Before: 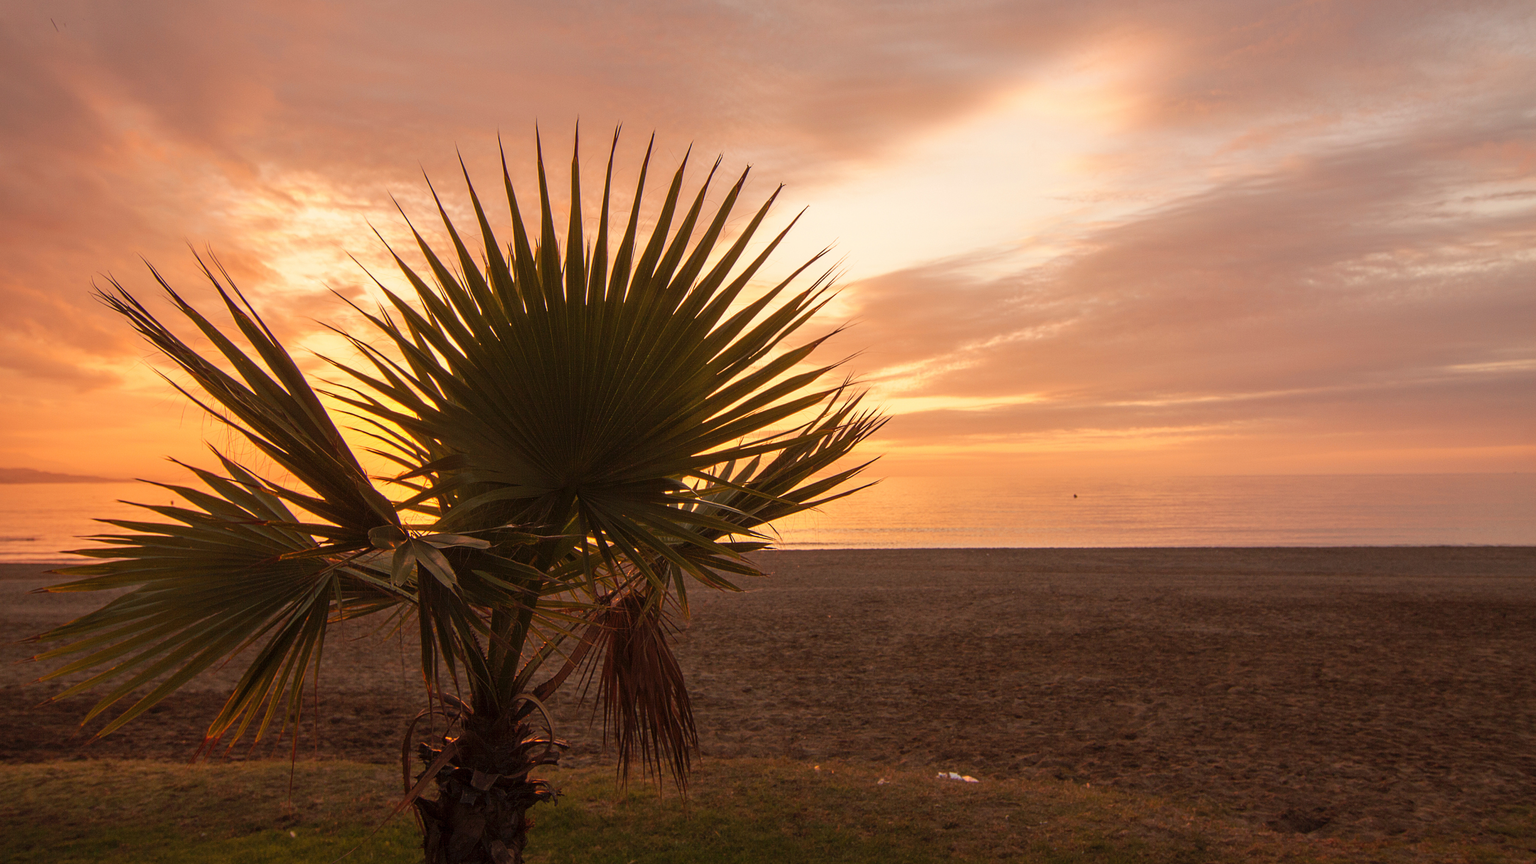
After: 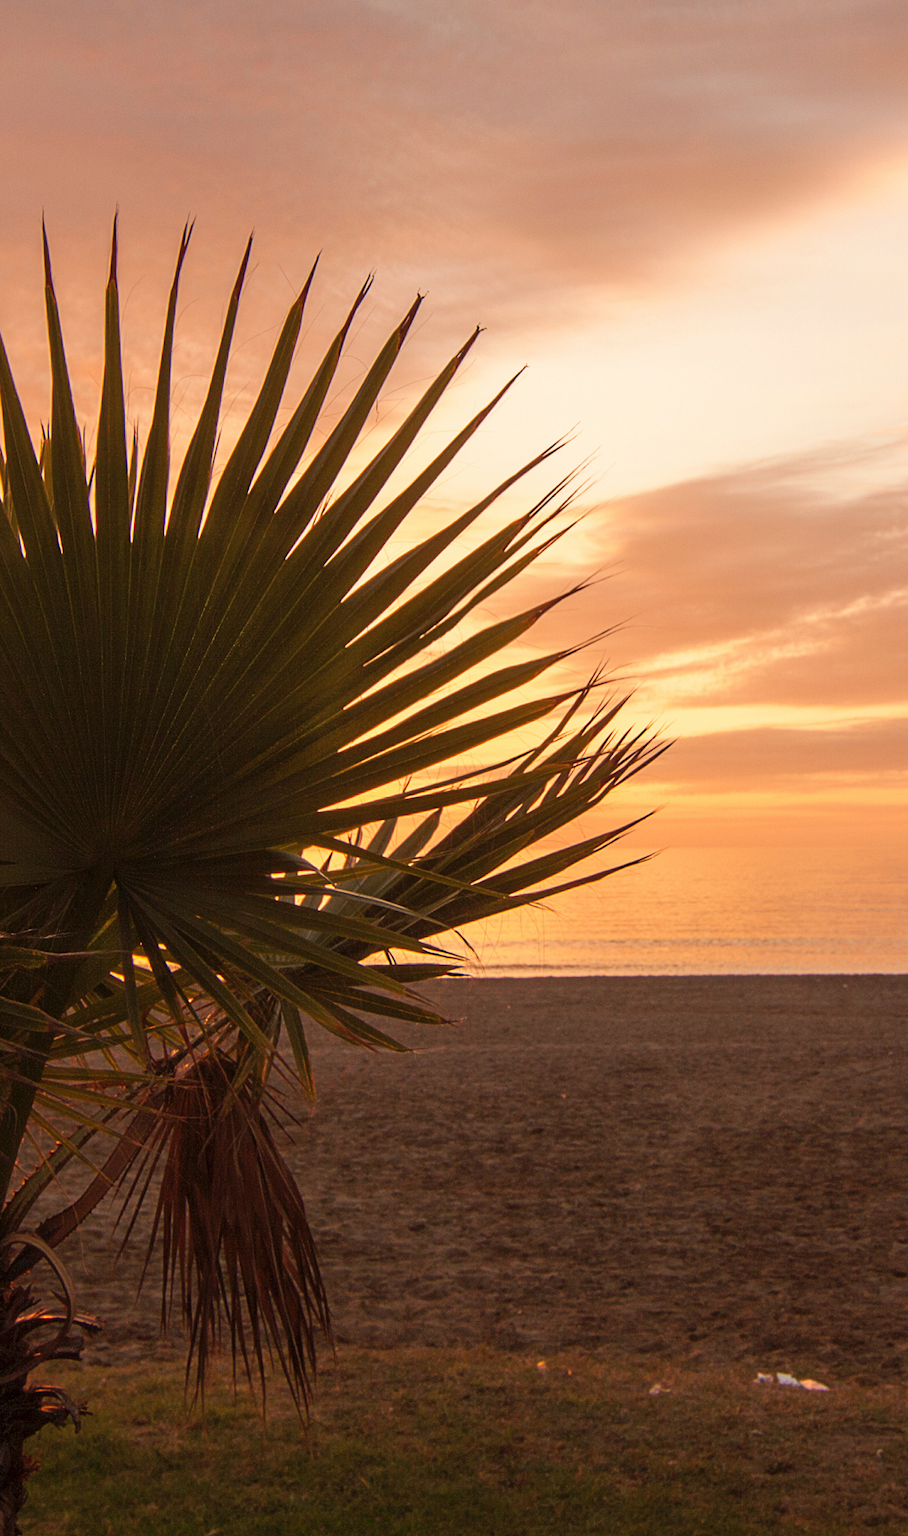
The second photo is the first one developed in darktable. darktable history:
exposure: compensate highlight preservation false
color correction: highlights a* 0.003, highlights b* -0.283
crop: left 33.36%, right 33.36%
